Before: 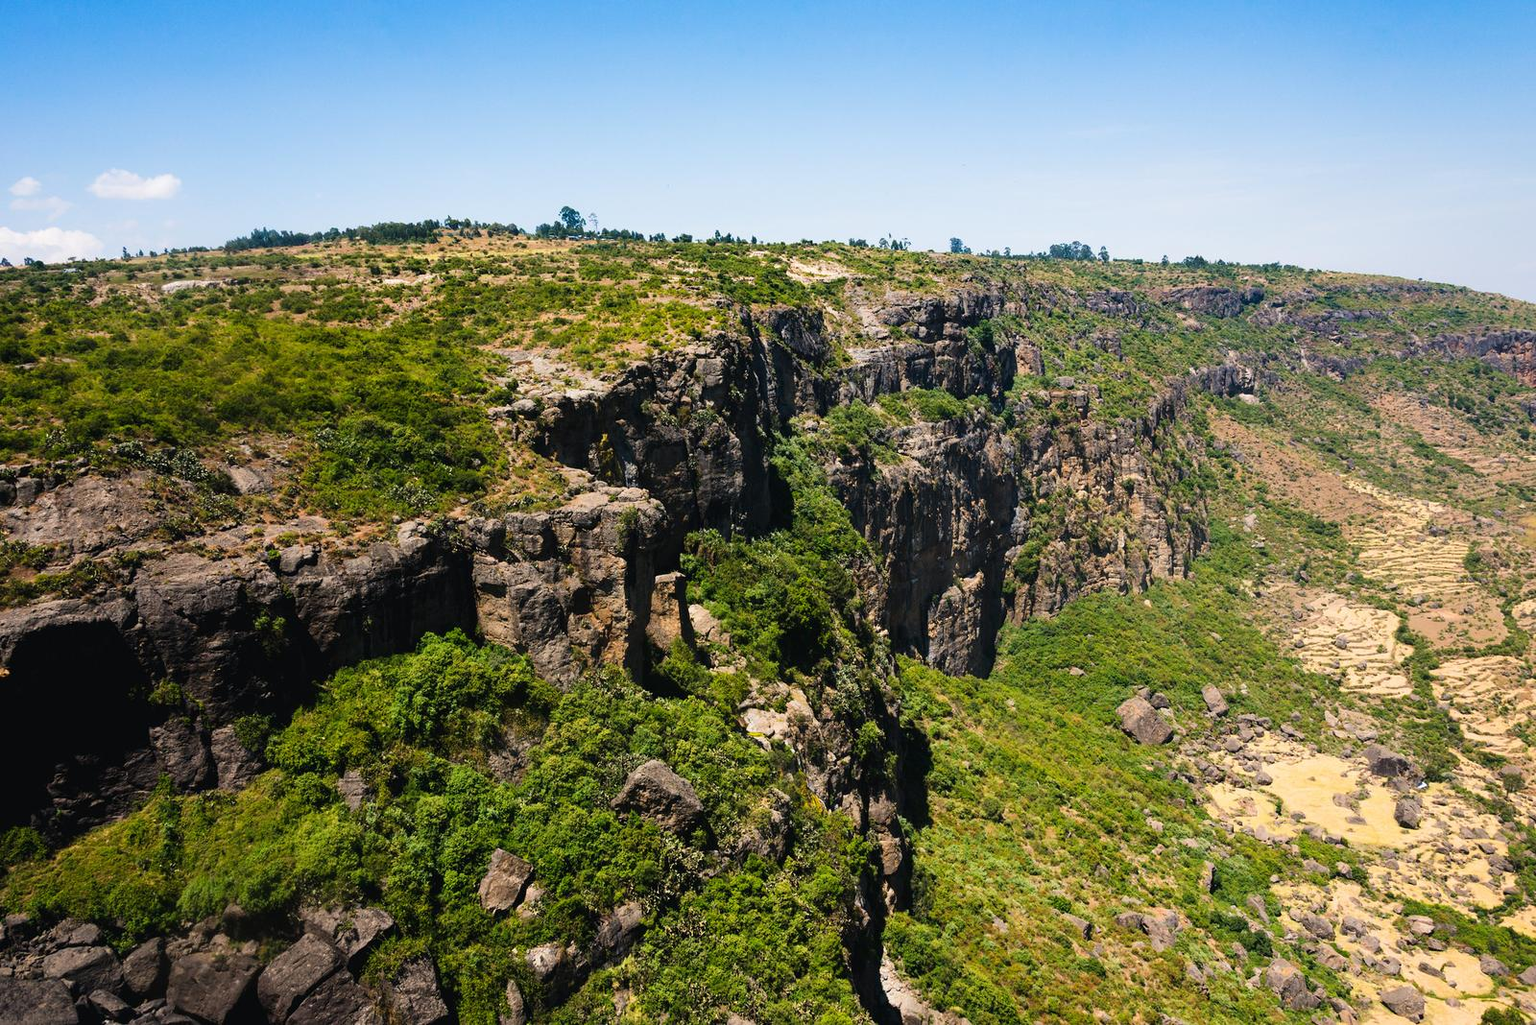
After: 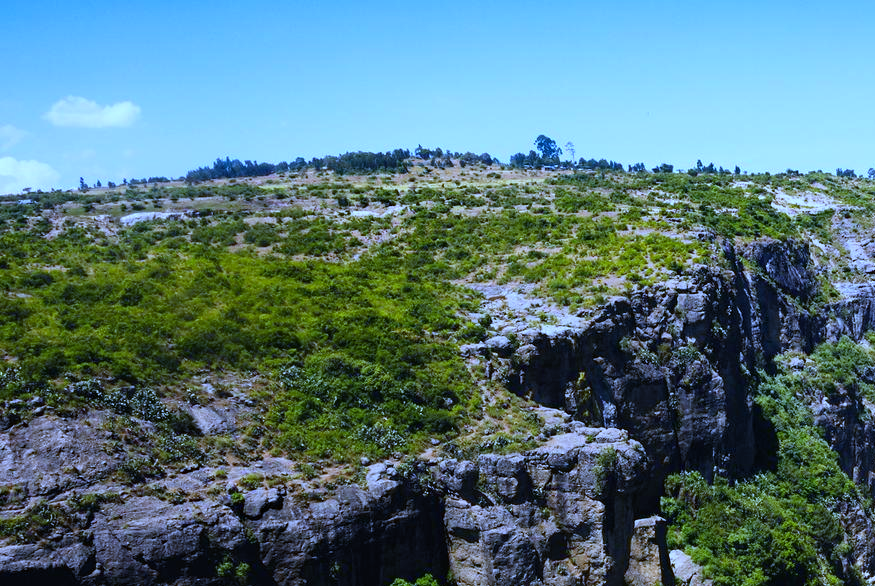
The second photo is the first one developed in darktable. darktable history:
white balance: red 0.766, blue 1.537
haze removal: strength 0.29, distance 0.25, compatibility mode true, adaptive false
crop and rotate: left 3.047%, top 7.509%, right 42.236%, bottom 37.598%
